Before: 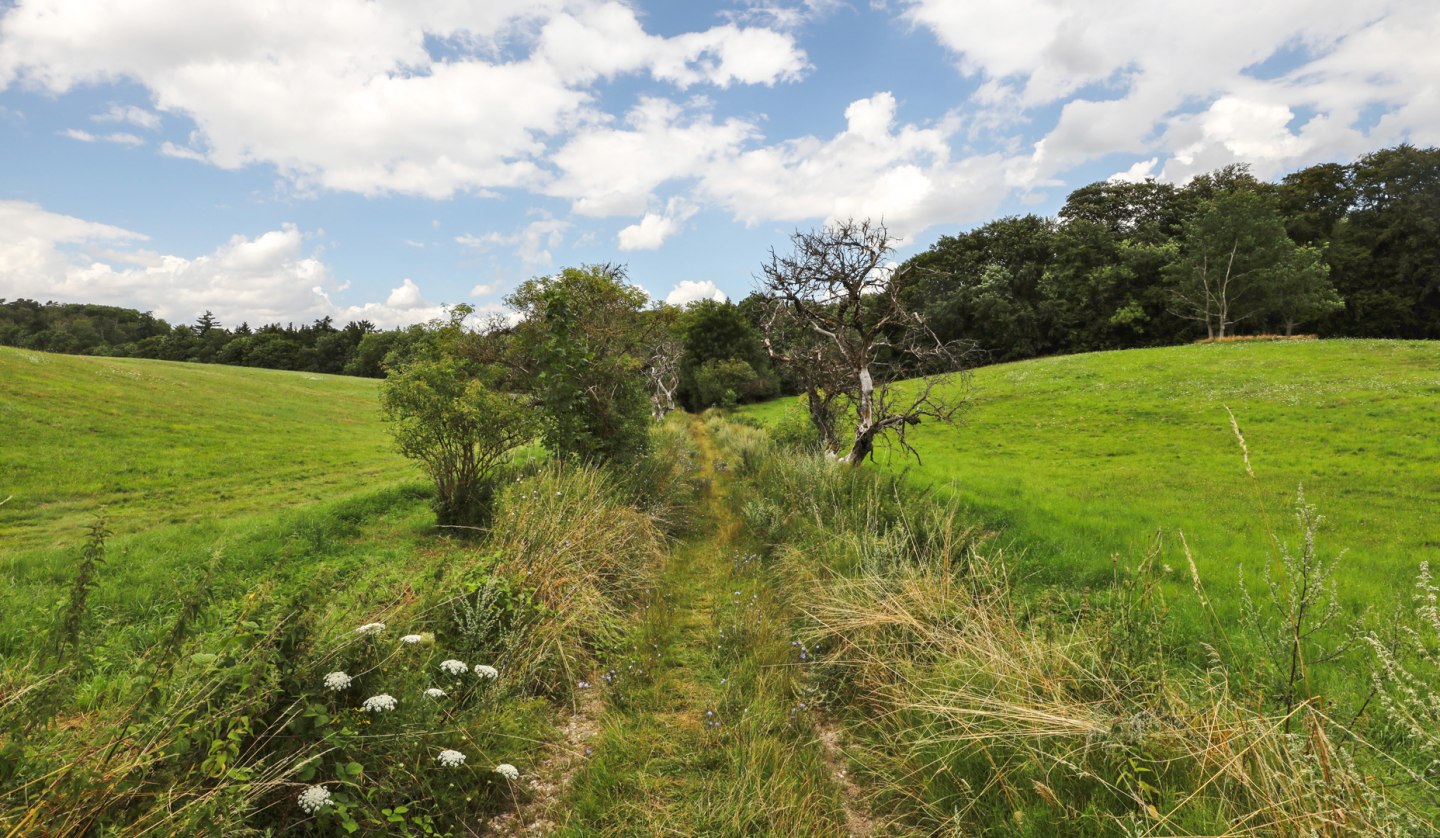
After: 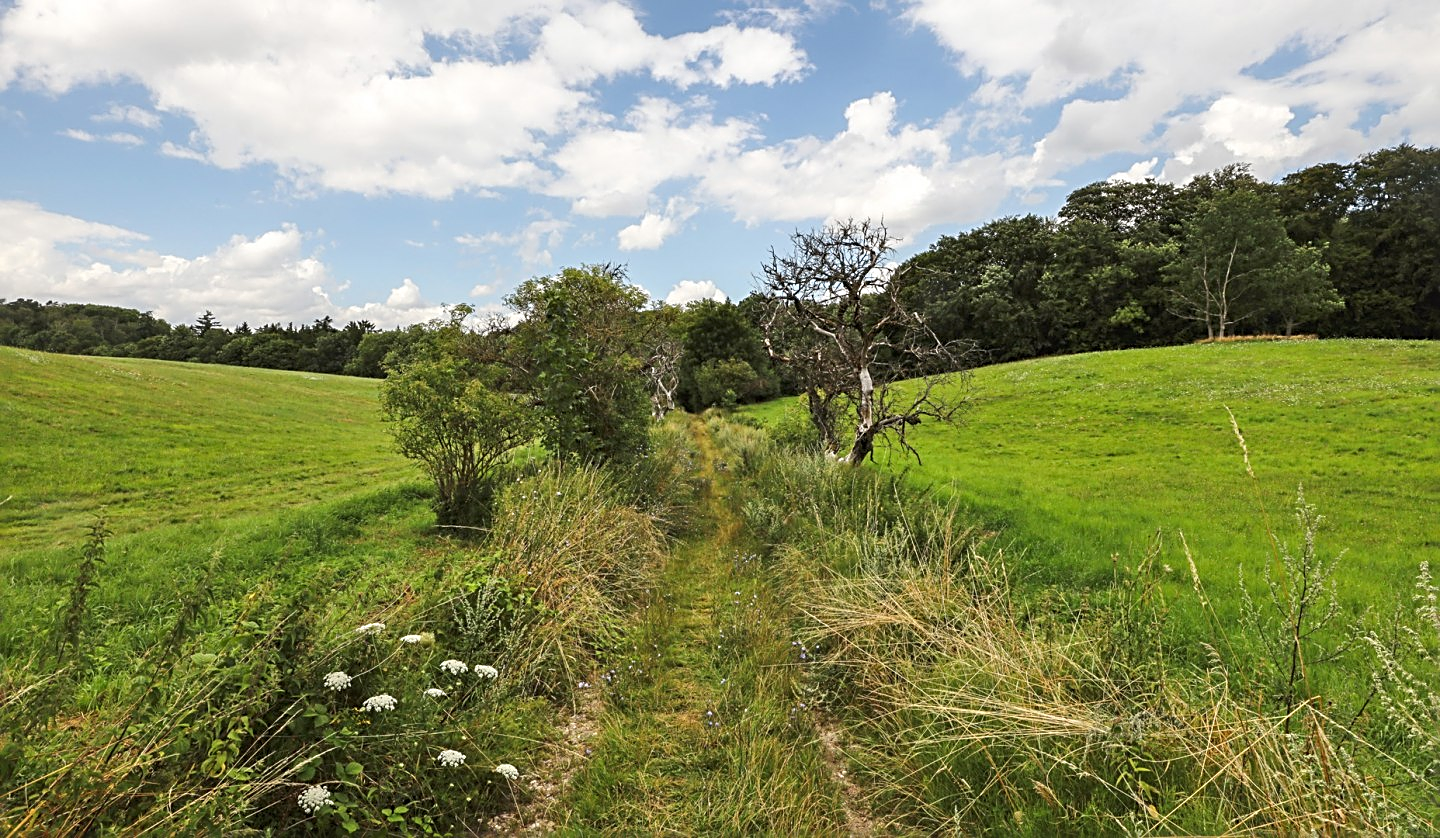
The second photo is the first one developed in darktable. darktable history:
sharpen: radius 2.53, amount 0.62
